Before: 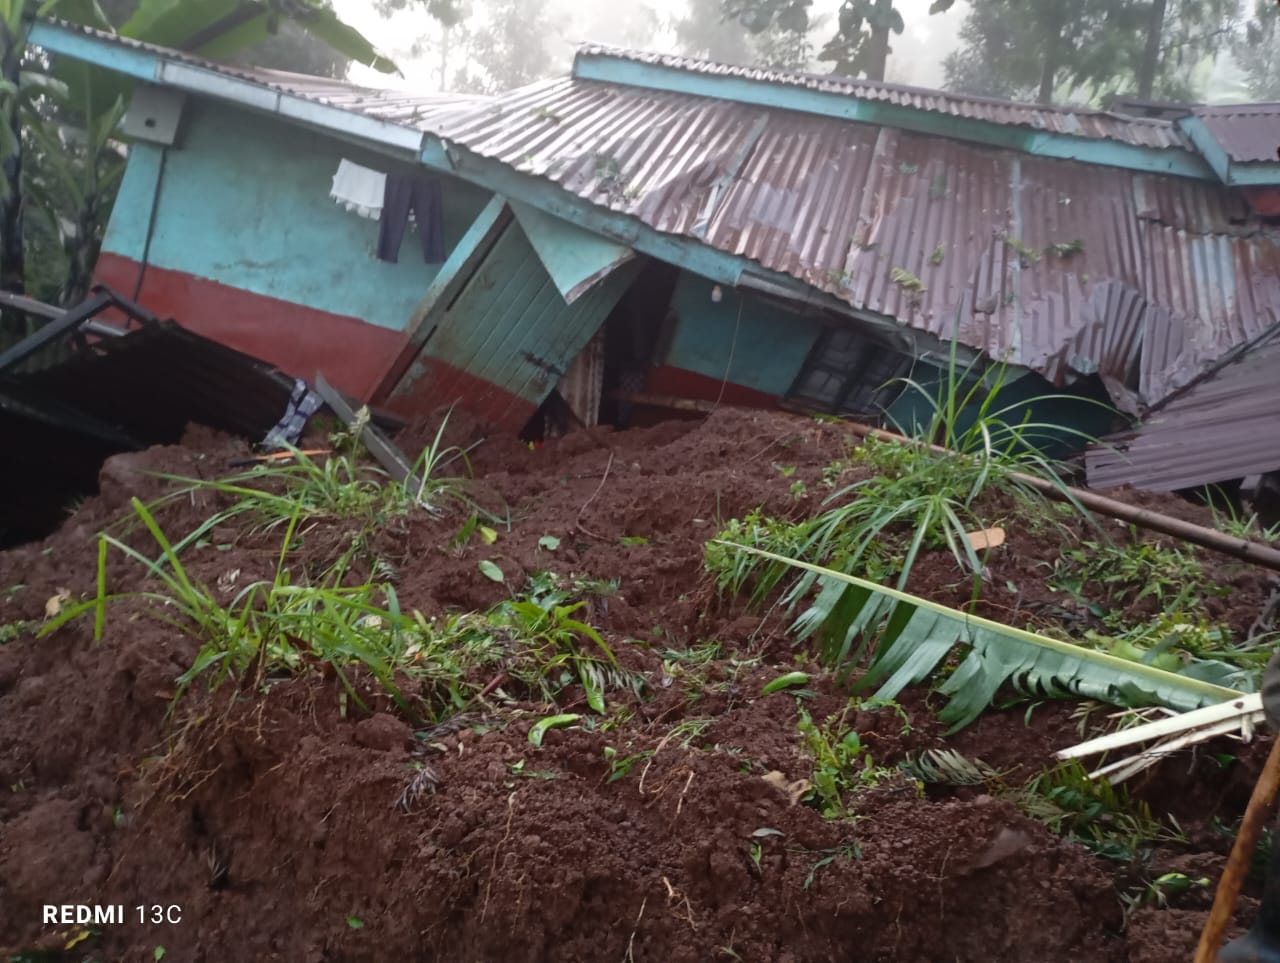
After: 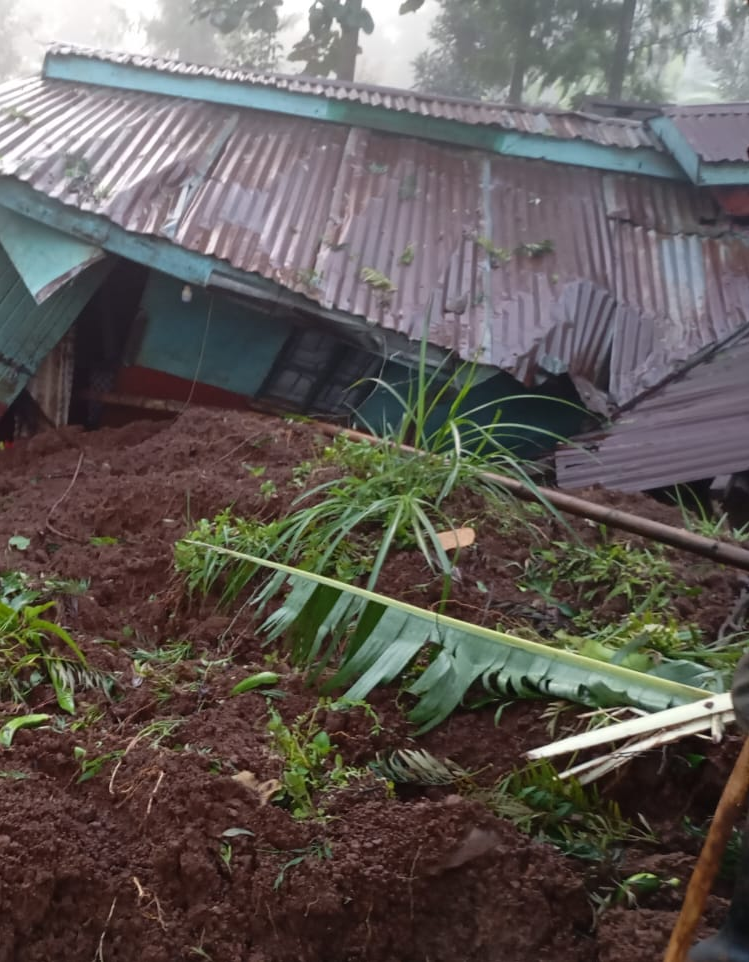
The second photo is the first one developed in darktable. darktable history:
crop: left 41.426%
